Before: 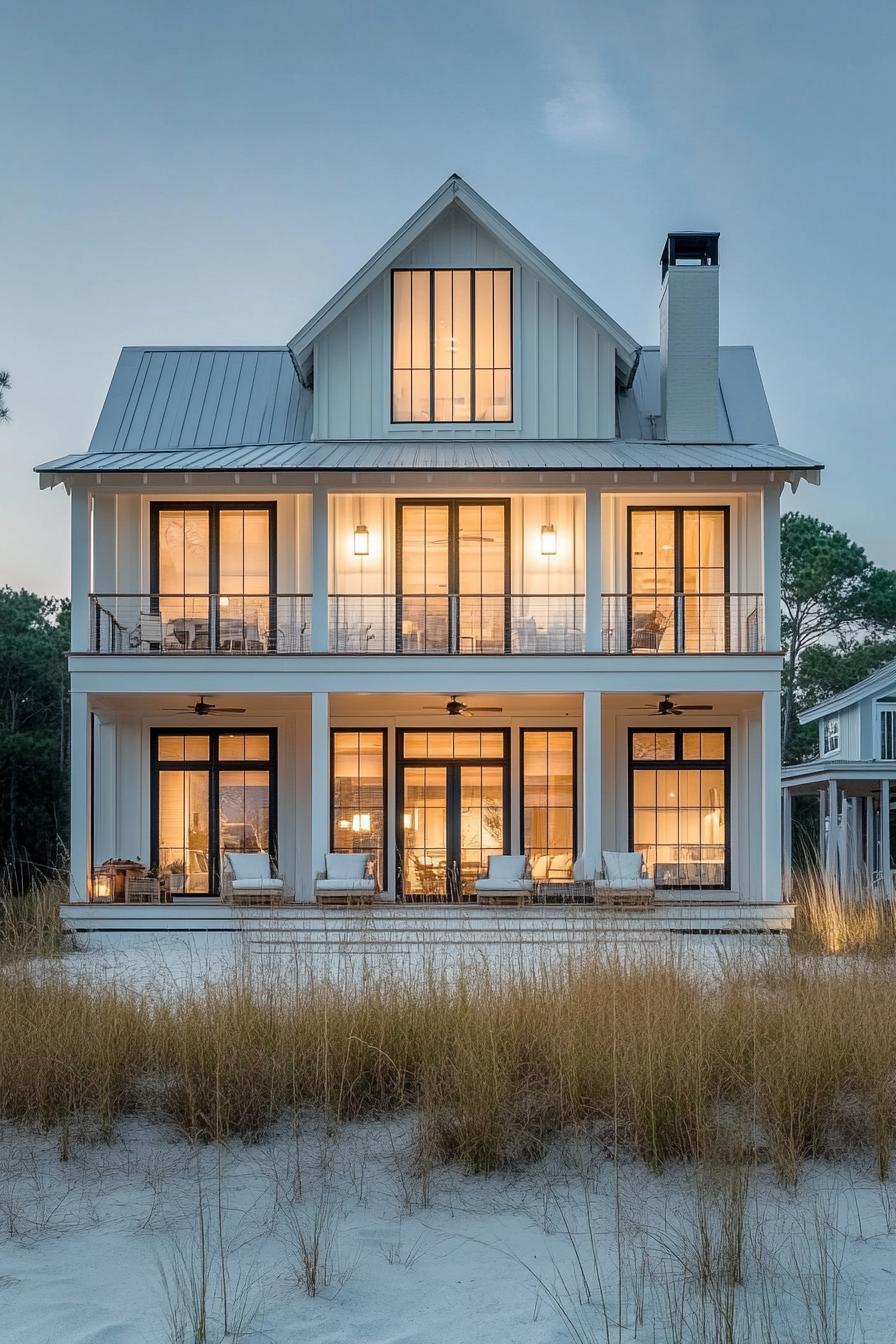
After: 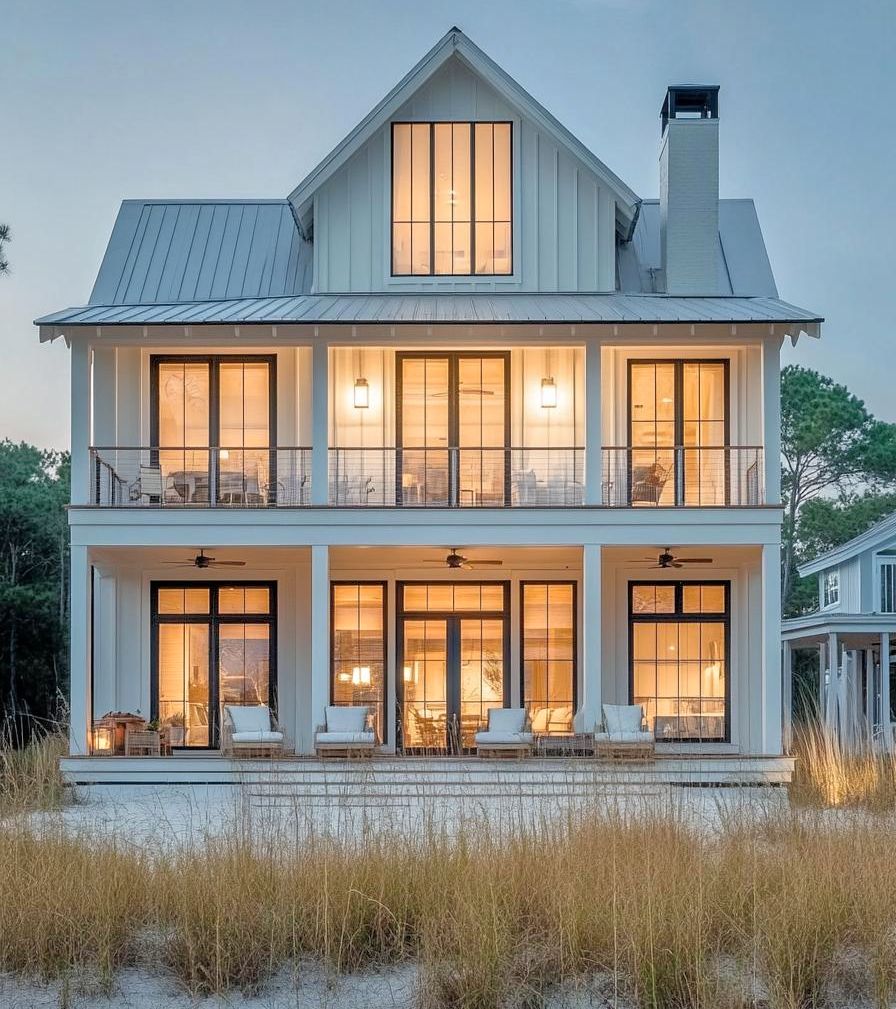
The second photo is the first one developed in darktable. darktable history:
crop: top 11.007%, bottom 13.907%
tone equalizer: -7 EV 0.157 EV, -6 EV 0.584 EV, -5 EV 1.19 EV, -4 EV 1.33 EV, -3 EV 1.12 EV, -2 EV 0.6 EV, -1 EV 0.15 EV
